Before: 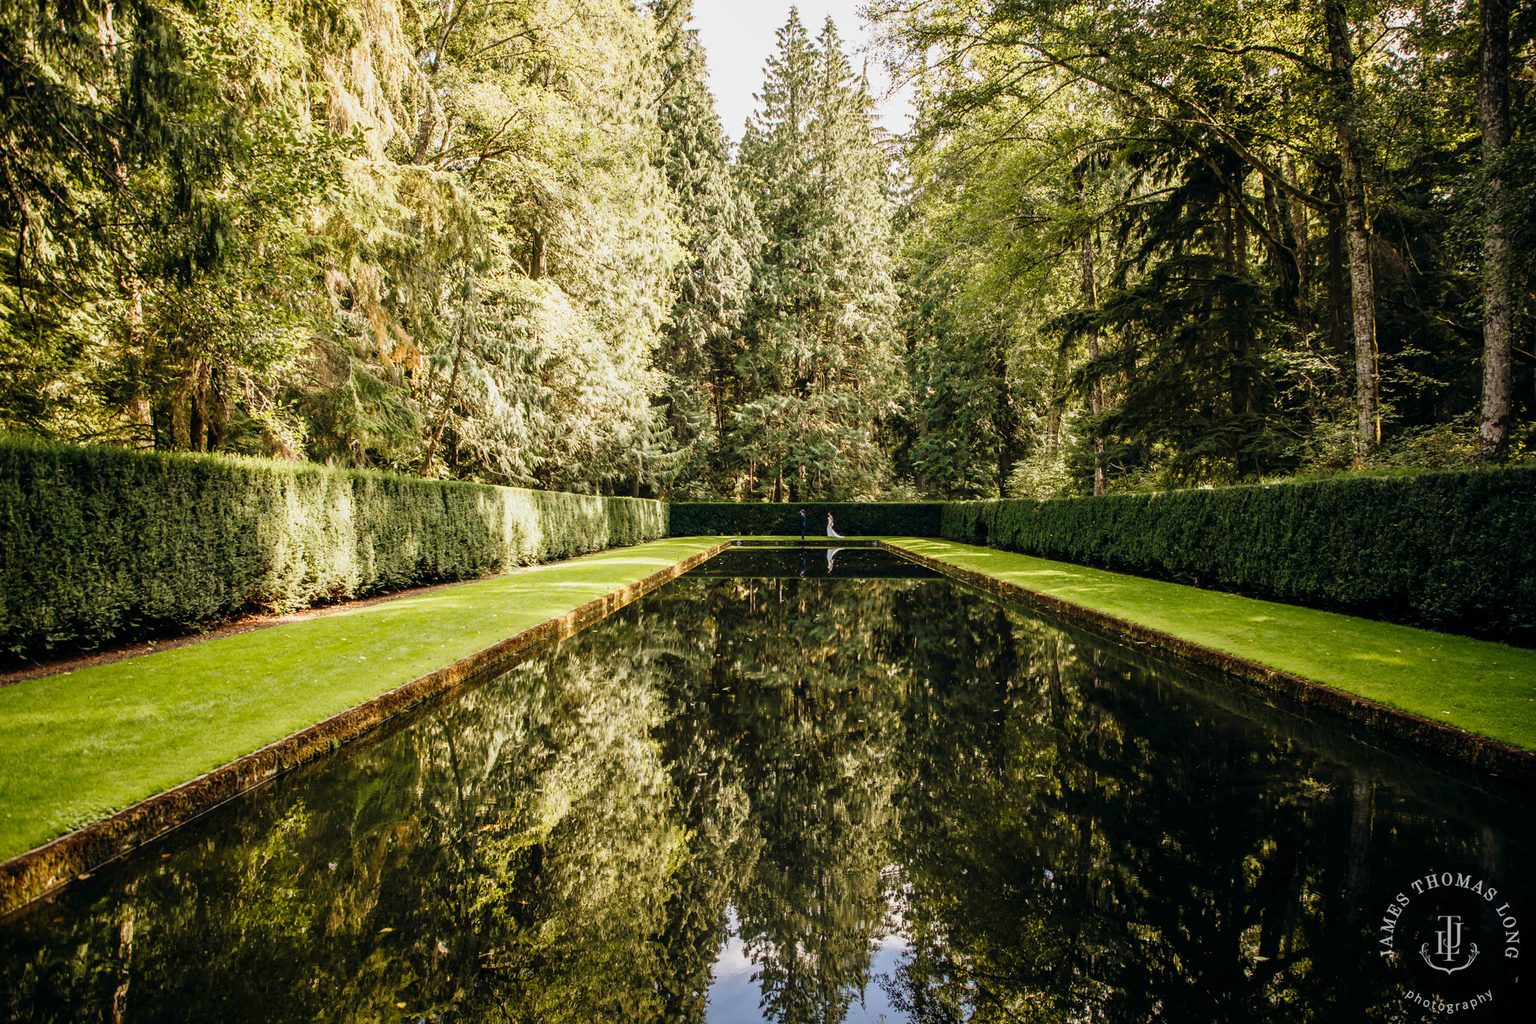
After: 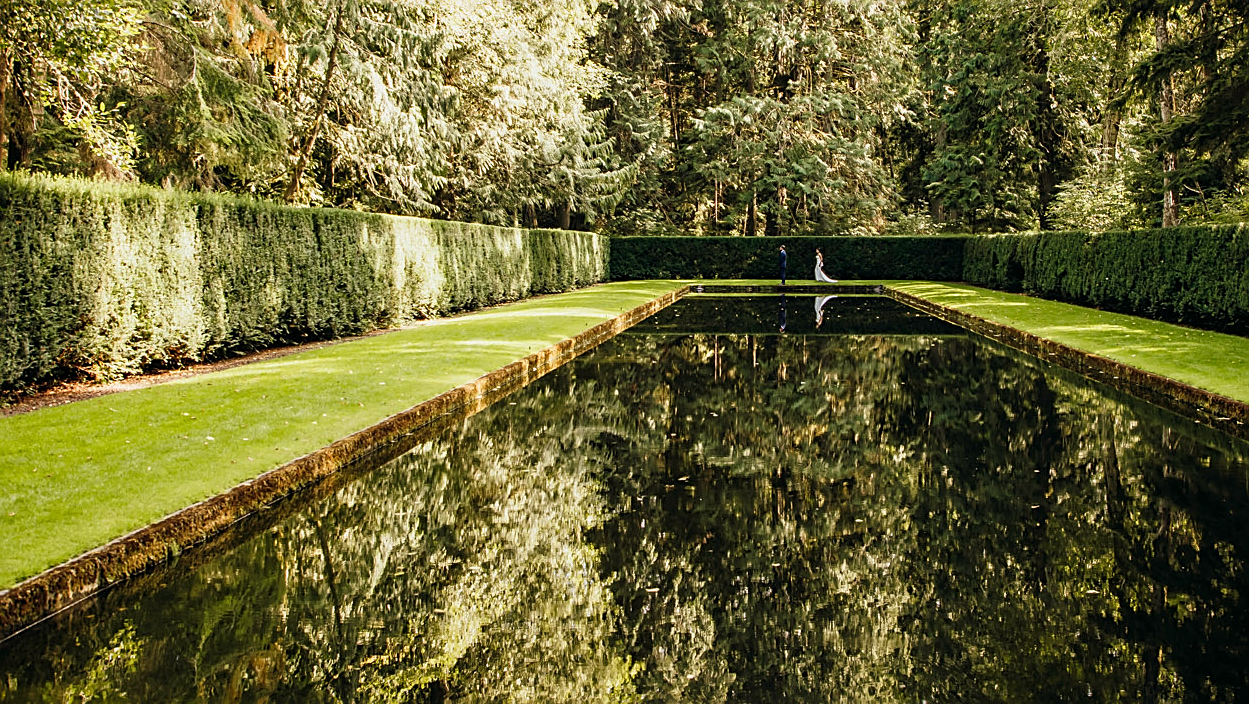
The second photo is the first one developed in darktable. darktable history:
sharpen: on, module defaults
crop: left 13.108%, top 31.388%, right 24.426%, bottom 15.757%
